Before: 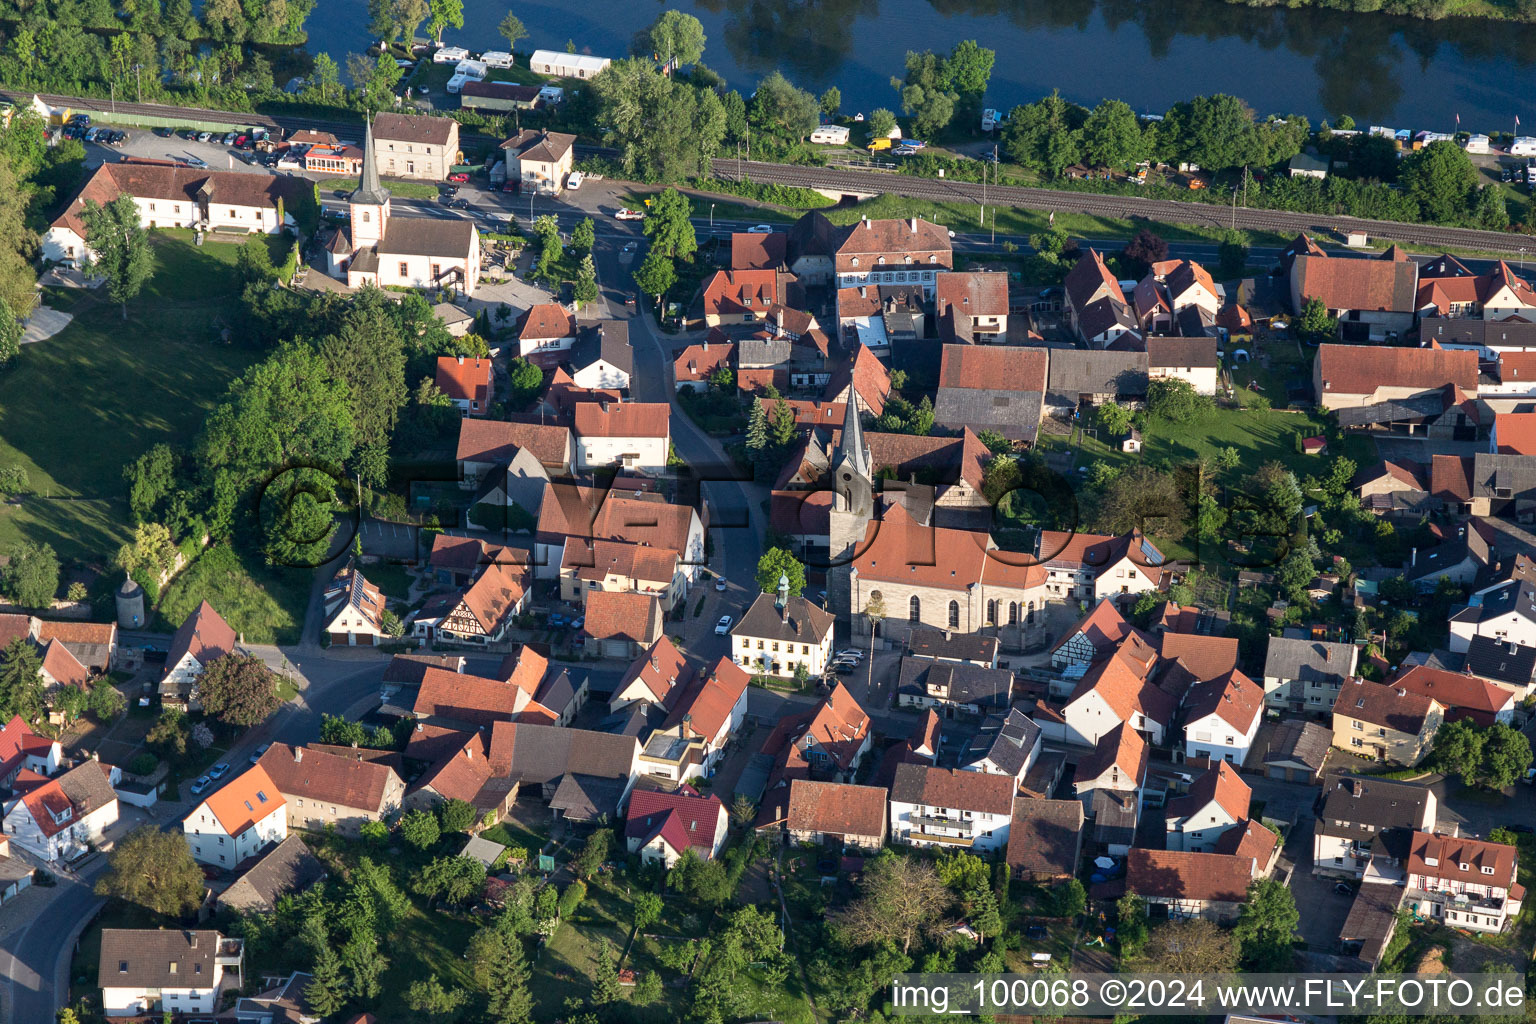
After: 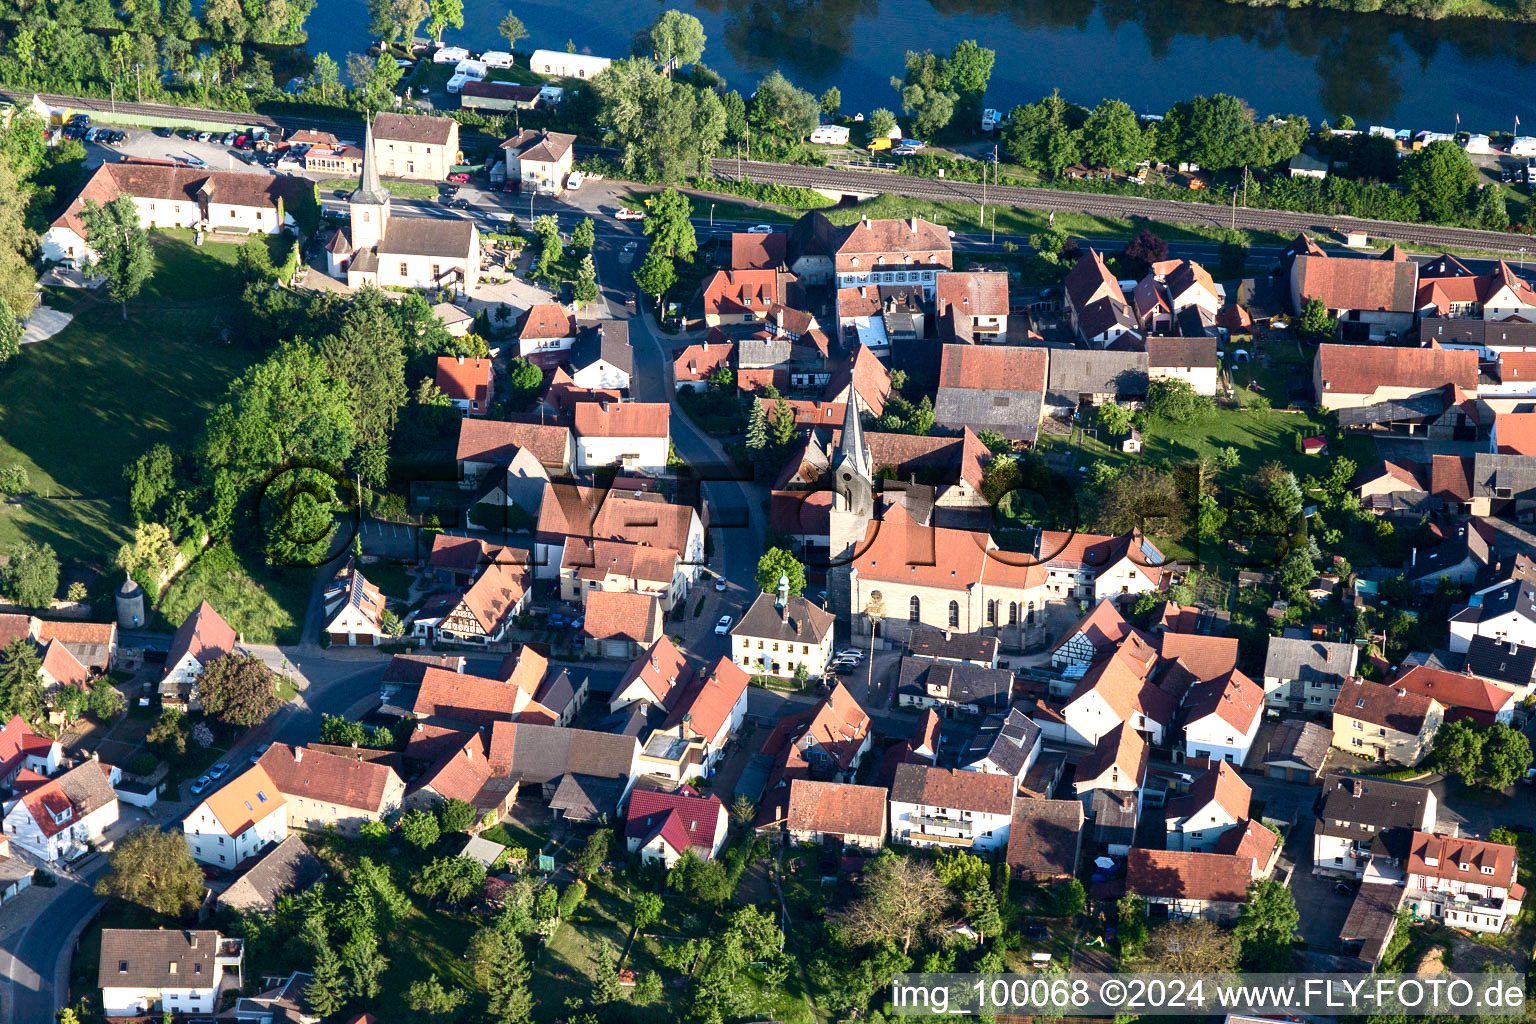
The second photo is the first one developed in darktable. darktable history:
tone equalizer: -8 EV -0.416 EV, -7 EV -0.416 EV, -6 EV -0.31 EV, -5 EV -0.187 EV, -3 EV 0.227 EV, -2 EV 0.308 EV, -1 EV 0.386 EV, +0 EV 0.397 EV
contrast brightness saturation: contrast 0.237, brightness 0.086
color balance rgb: perceptual saturation grading › global saturation 20%, perceptual saturation grading › highlights -25.379%, perceptual saturation grading › shadows 24.555%
